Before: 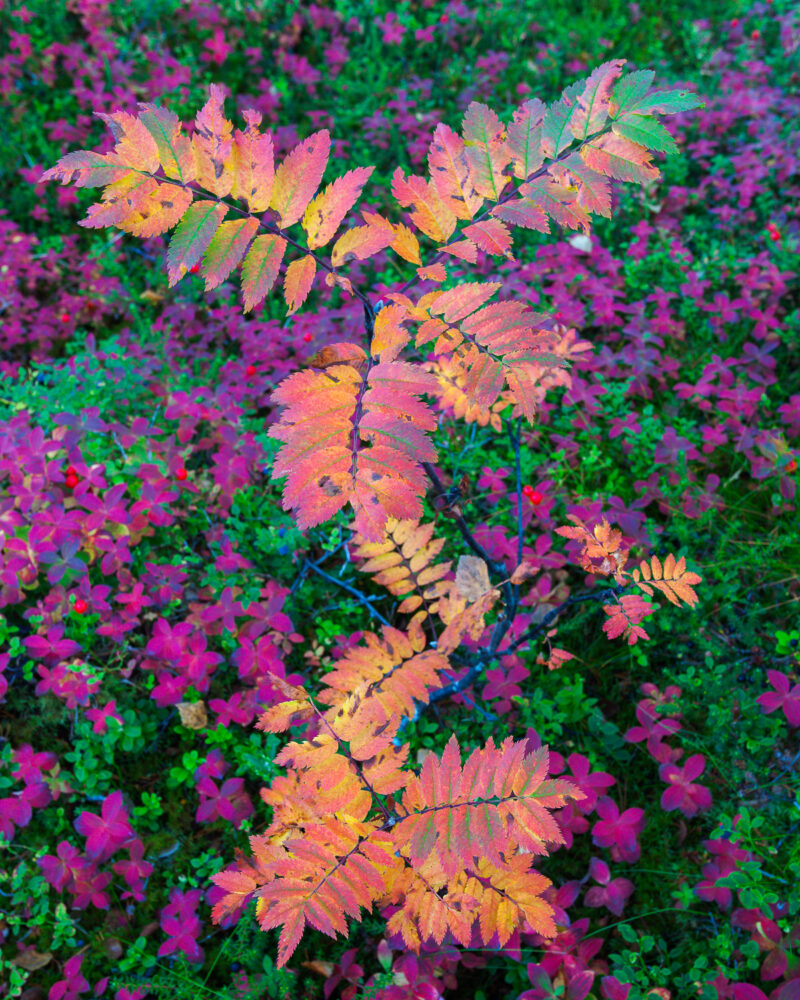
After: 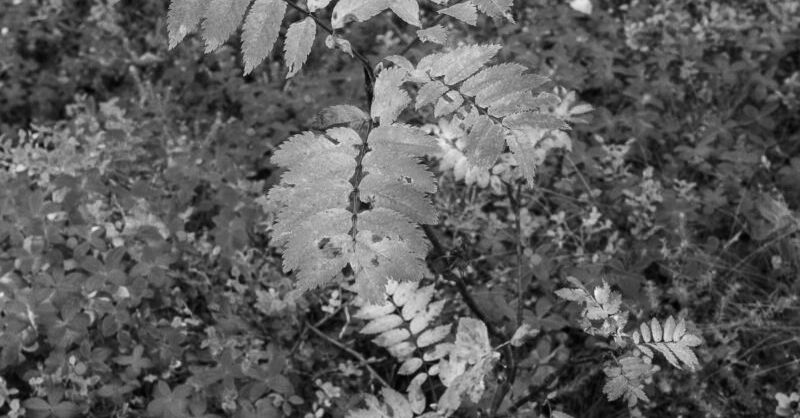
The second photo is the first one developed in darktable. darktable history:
contrast brightness saturation: contrast 0.14
monochrome: a 2.21, b -1.33, size 2.2
crop and rotate: top 23.84%, bottom 34.294%
